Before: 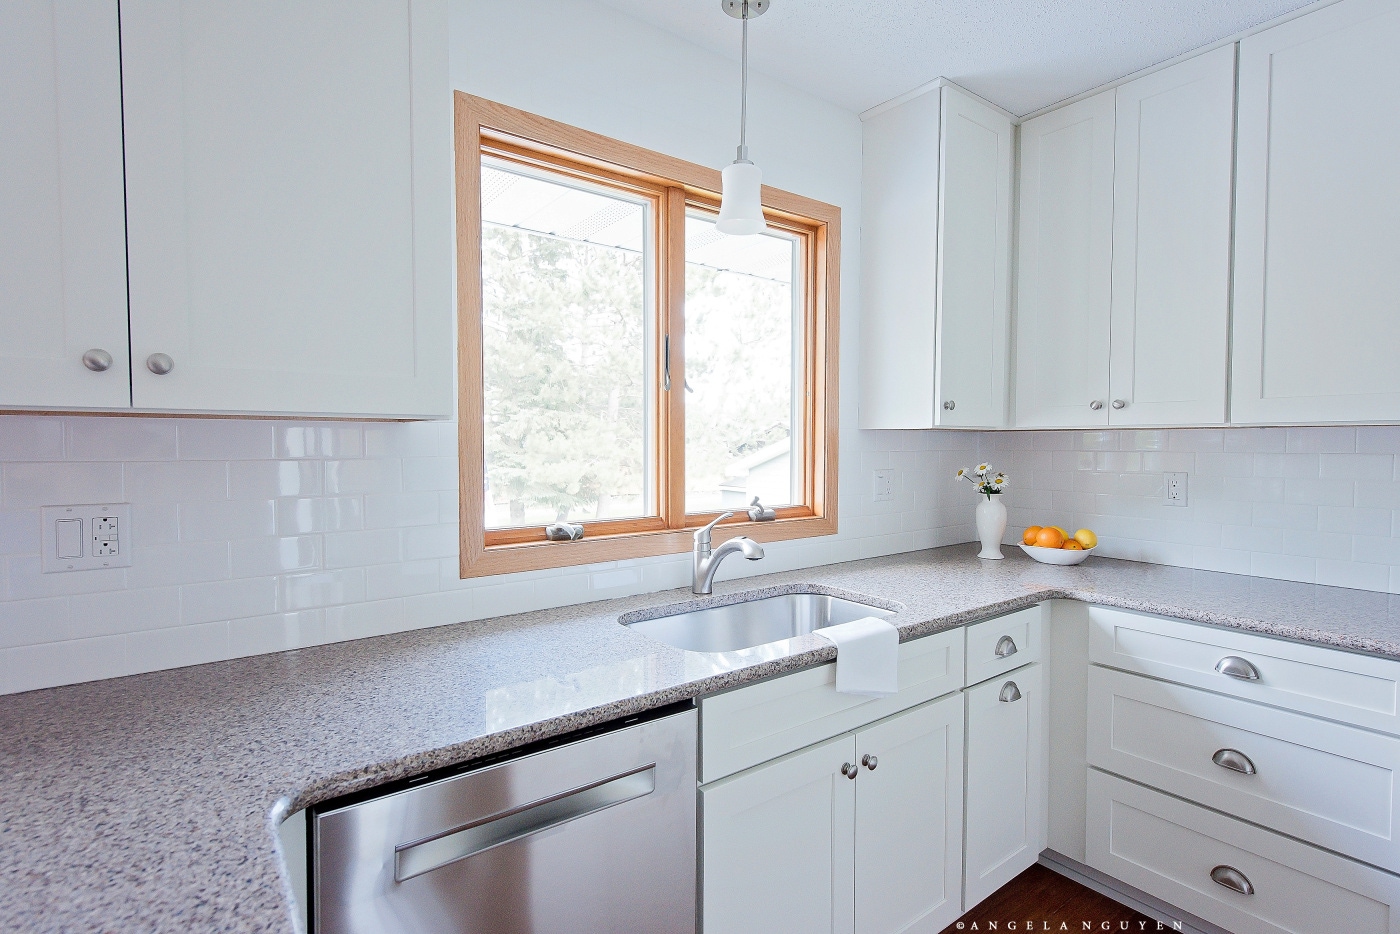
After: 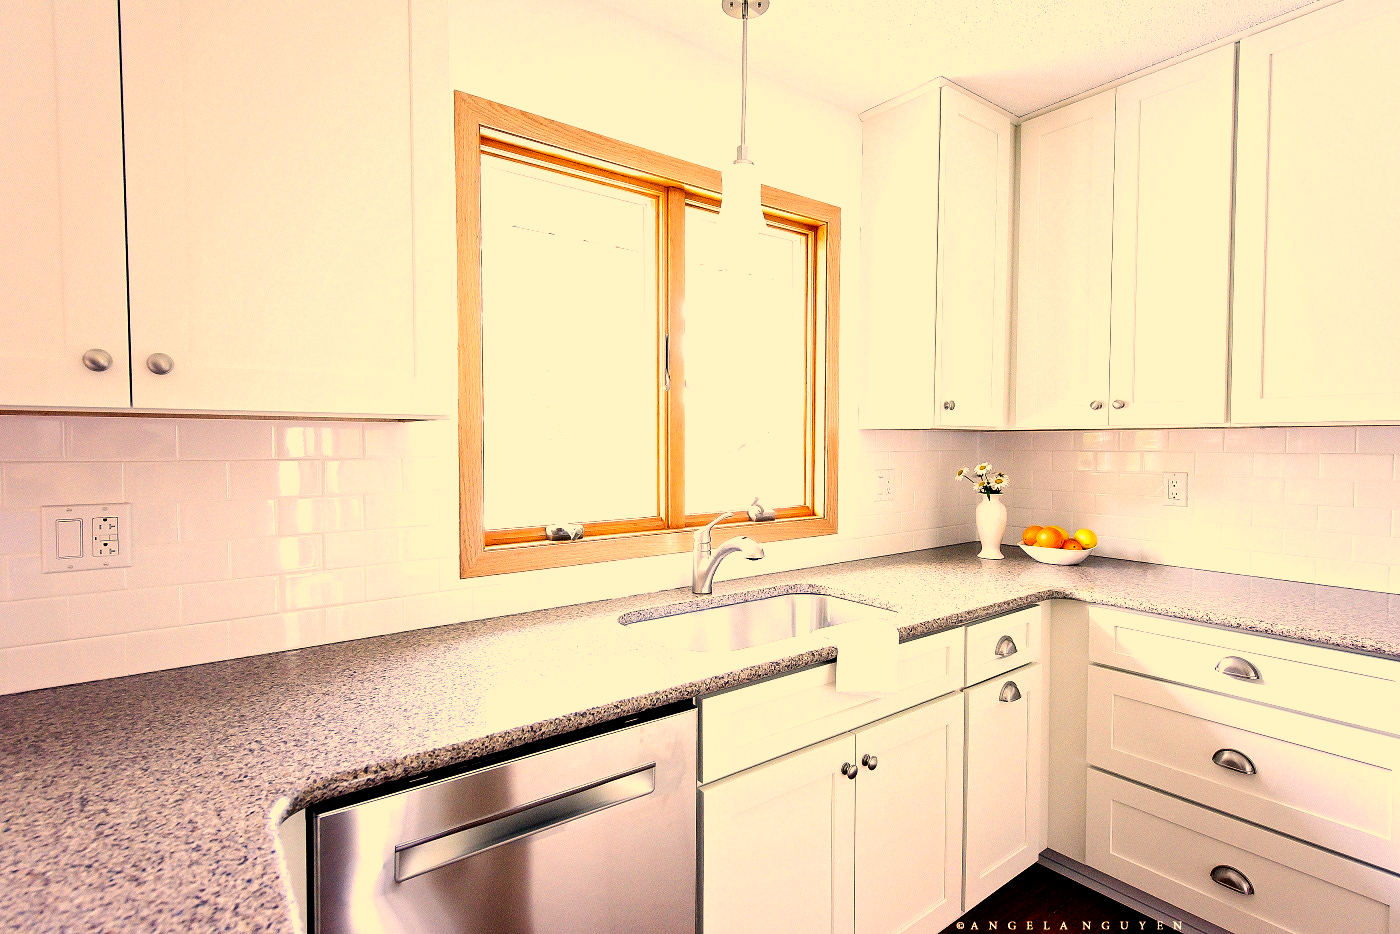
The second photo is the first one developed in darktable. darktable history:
color correction: highlights a* 14.98, highlights b* 31.13
filmic rgb: black relative exposure -8.28 EV, white relative exposure 2.24 EV, hardness 7.16, latitude 86.6%, contrast 1.699, highlights saturation mix -3.53%, shadows ↔ highlights balance -2.98%, add noise in highlights 0.002, preserve chrominance no, color science v3 (2019), use custom middle-gray values true, iterations of high-quality reconstruction 0, contrast in highlights soft
